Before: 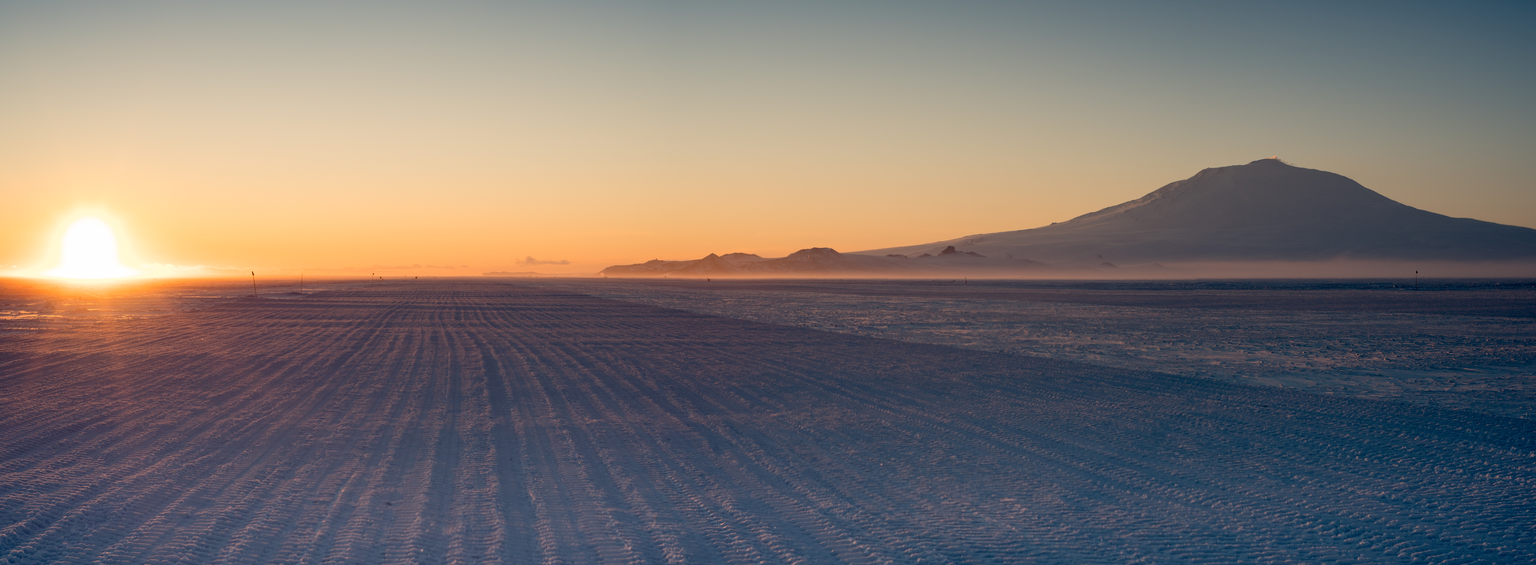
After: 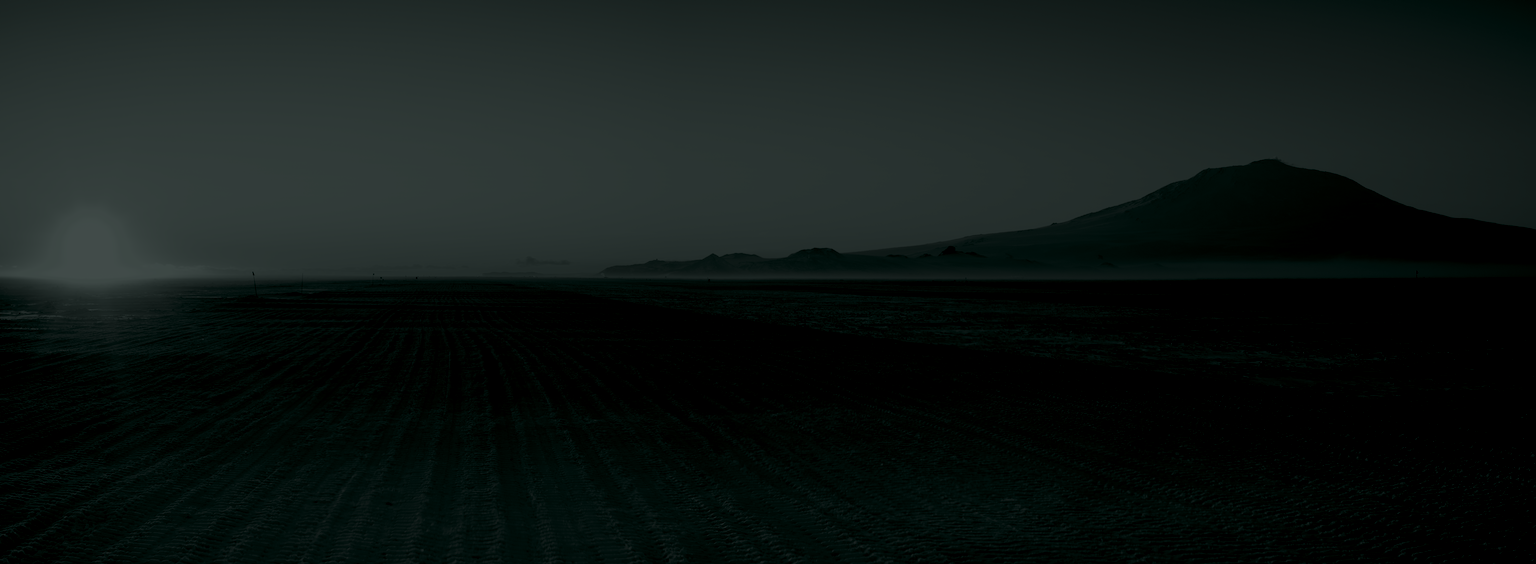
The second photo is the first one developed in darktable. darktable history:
colorize: hue 90°, saturation 19%, lightness 1.59%, version 1
exposure: black level correction 0.009, exposure -0.637 EV, compensate highlight preservation false
white balance: red 0.766, blue 1.537
